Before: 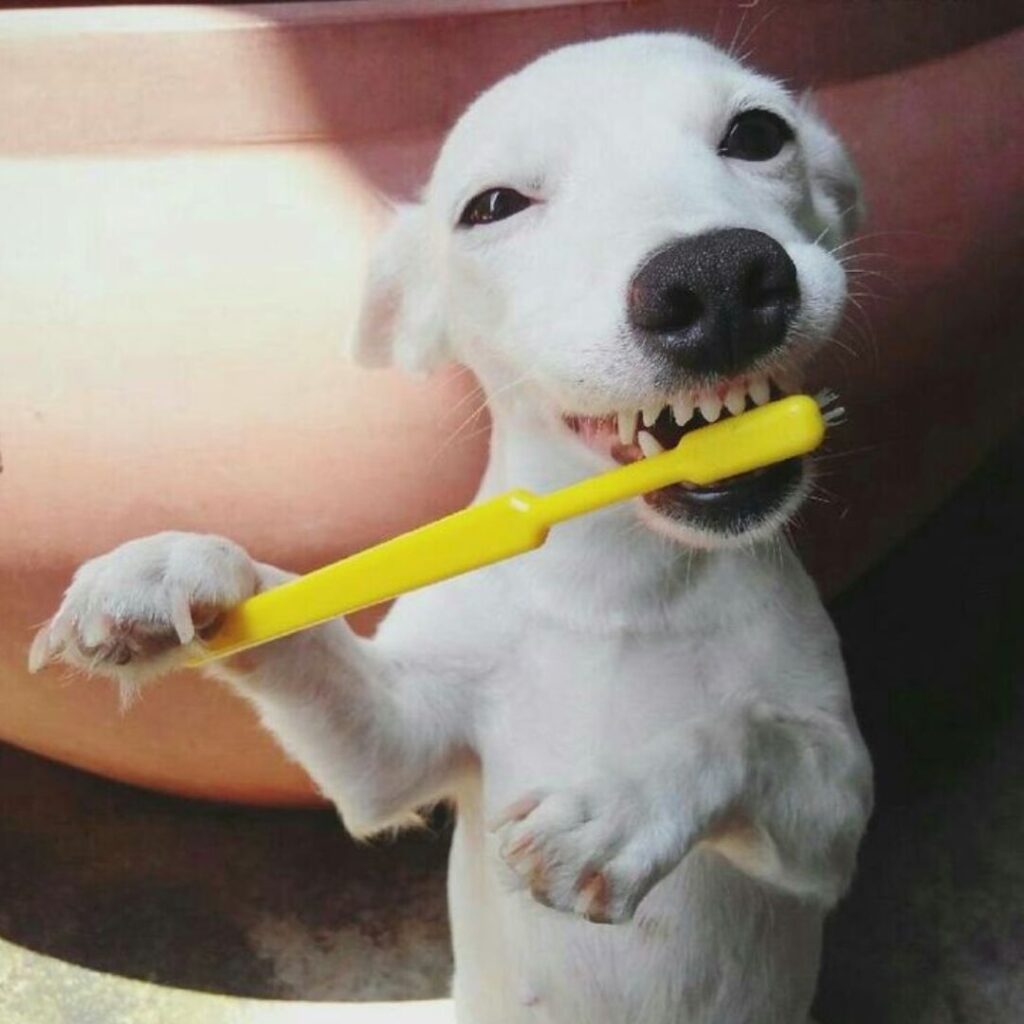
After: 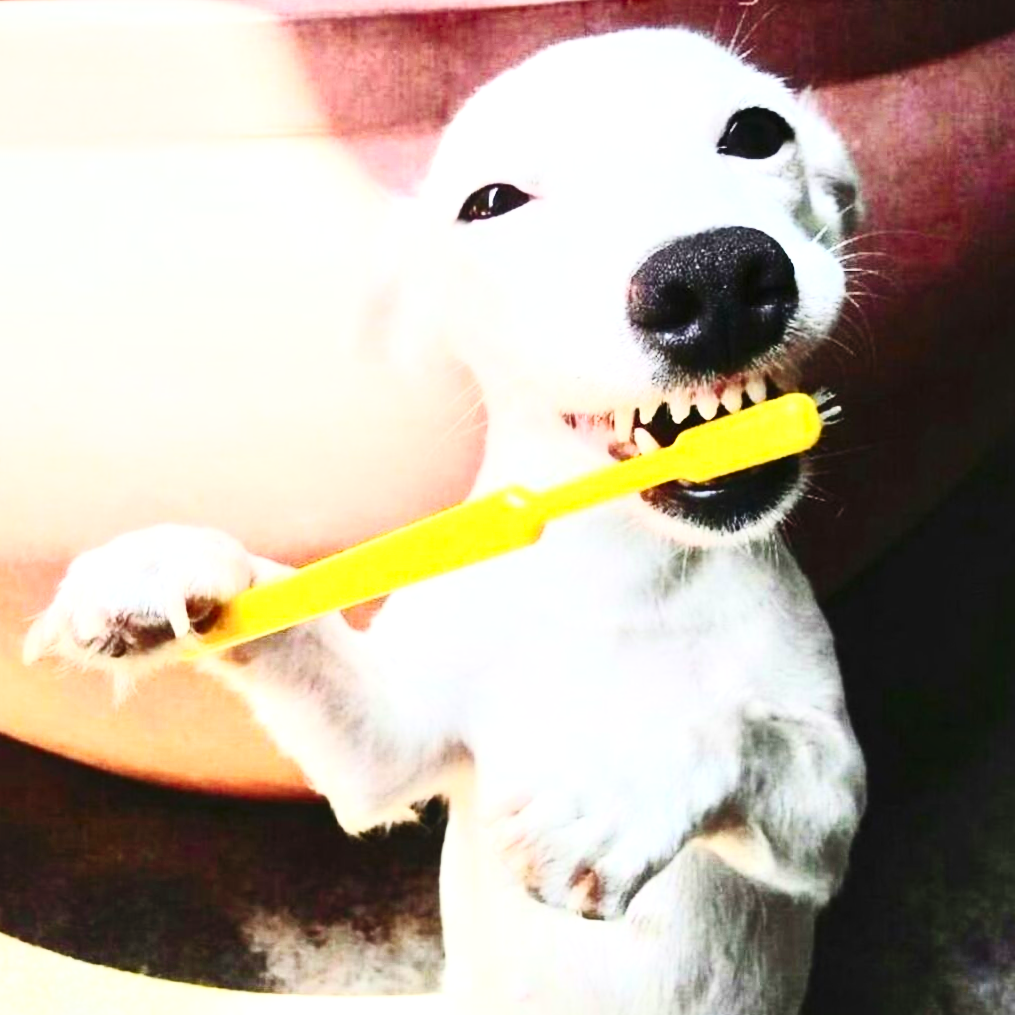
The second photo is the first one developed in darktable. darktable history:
contrast brightness saturation: contrast 0.62, brightness 0.34, saturation 0.14
base curve: curves: ch0 [(0, 0) (0.028, 0.03) (0.121, 0.232) (0.46, 0.748) (0.859, 0.968) (1, 1)], preserve colors none
local contrast: mode bilateral grid, contrast 25, coarseness 60, detail 151%, midtone range 0.2
crop and rotate: angle -0.5°
